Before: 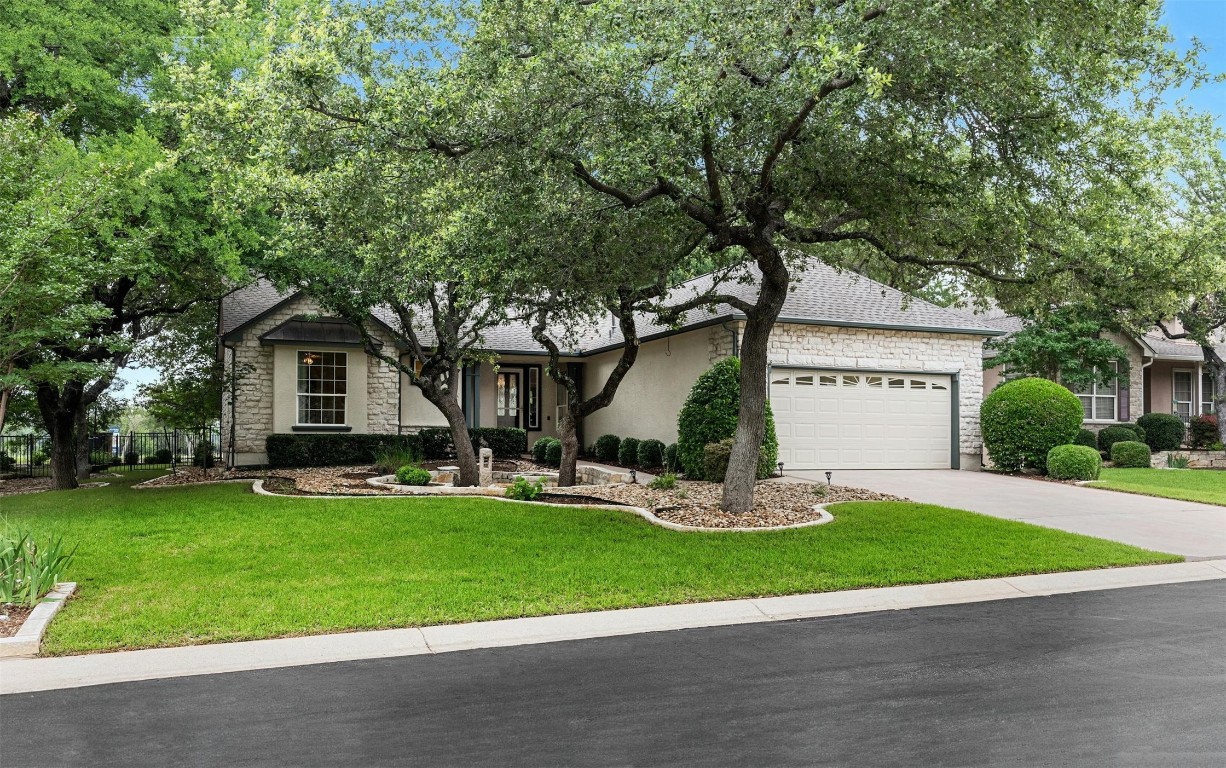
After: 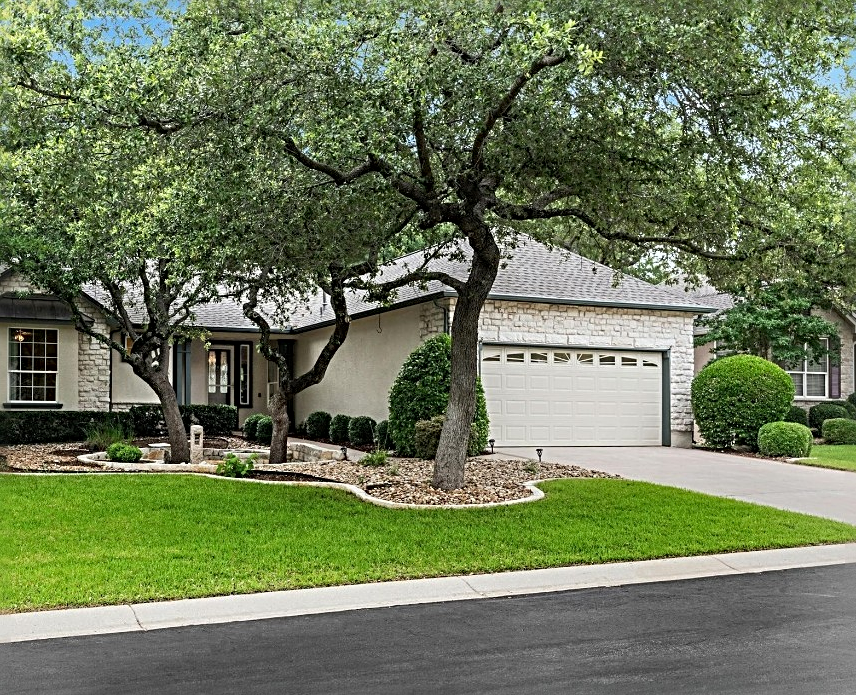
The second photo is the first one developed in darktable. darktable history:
crop and rotate: left 23.633%, top 3.118%, right 6.489%, bottom 6.296%
shadows and highlights: shadows 24.9, highlights -26.32
sharpen: radius 4
